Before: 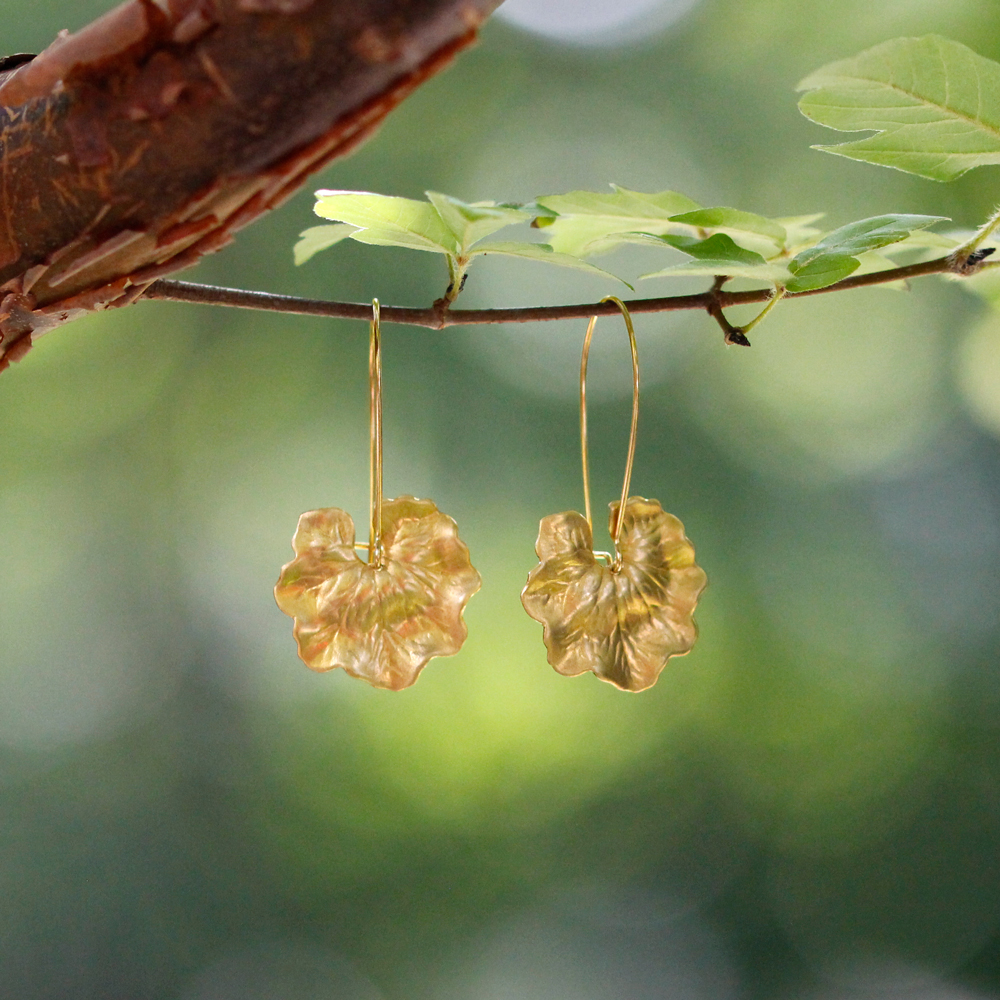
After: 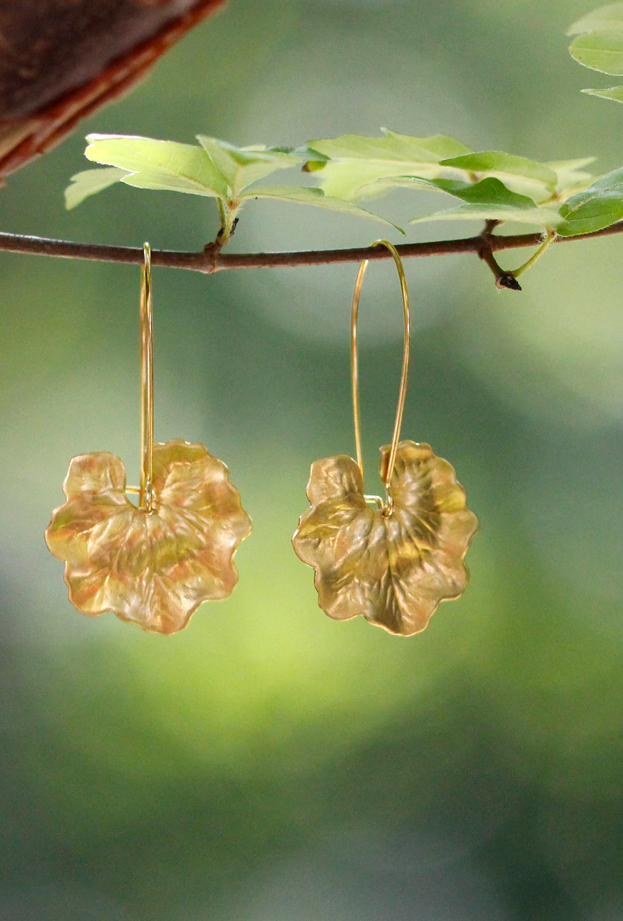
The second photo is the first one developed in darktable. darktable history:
crop and rotate: left 22.918%, top 5.629%, right 14.711%, bottom 2.247%
base curve: curves: ch0 [(0, 0) (0.297, 0.298) (1, 1)], preserve colors none
